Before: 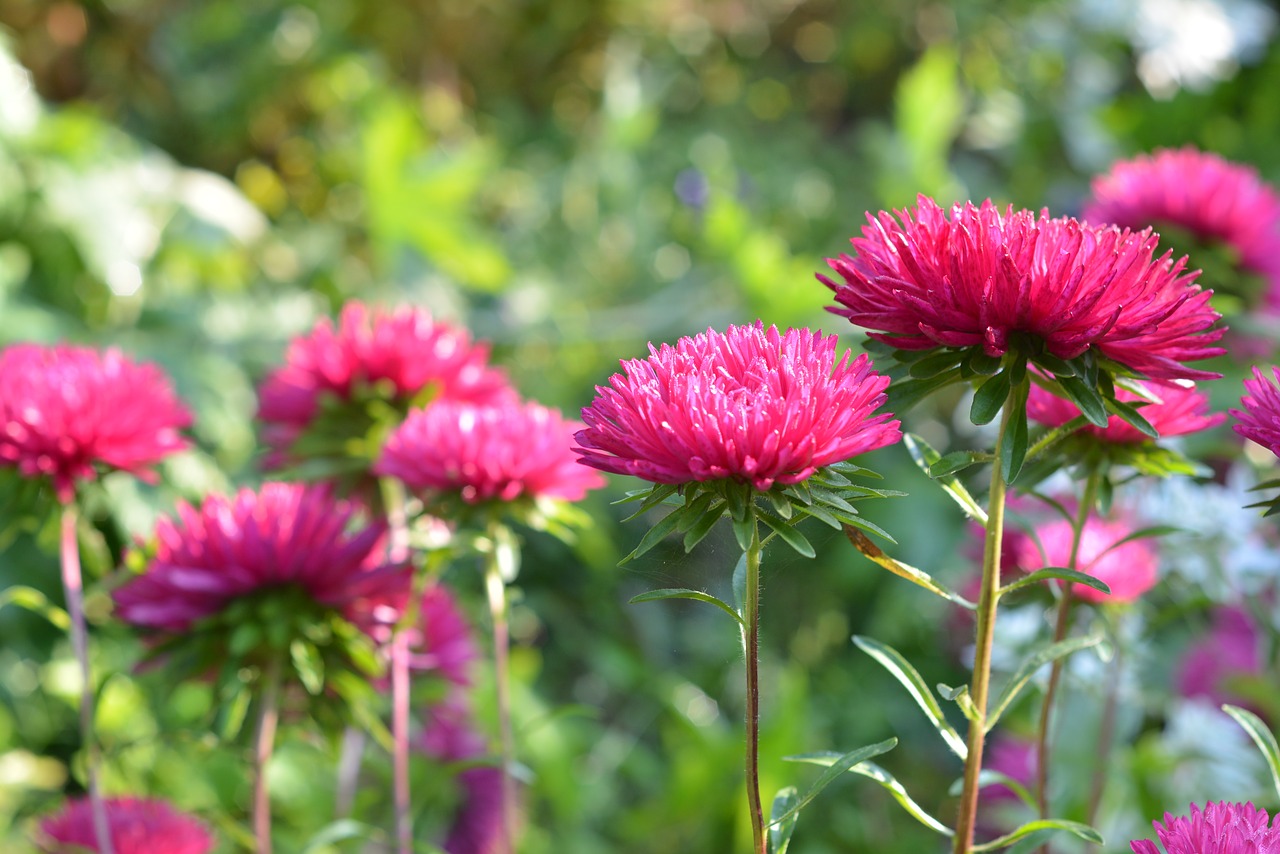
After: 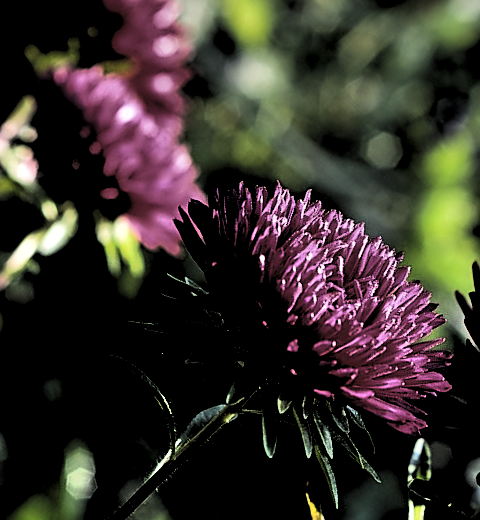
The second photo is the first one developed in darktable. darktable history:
crop and rotate: angle -46.15°, top 16.792%, right 0.944%, bottom 11.672%
shadows and highlights: low approximation 0.01, soften with gaussian
levels: levels [0.514, 0.759, 1]
local contrast: highlights 100%, shadows 101%, detail 120%, midtone range 0.2
sharpen: on, module defaults
